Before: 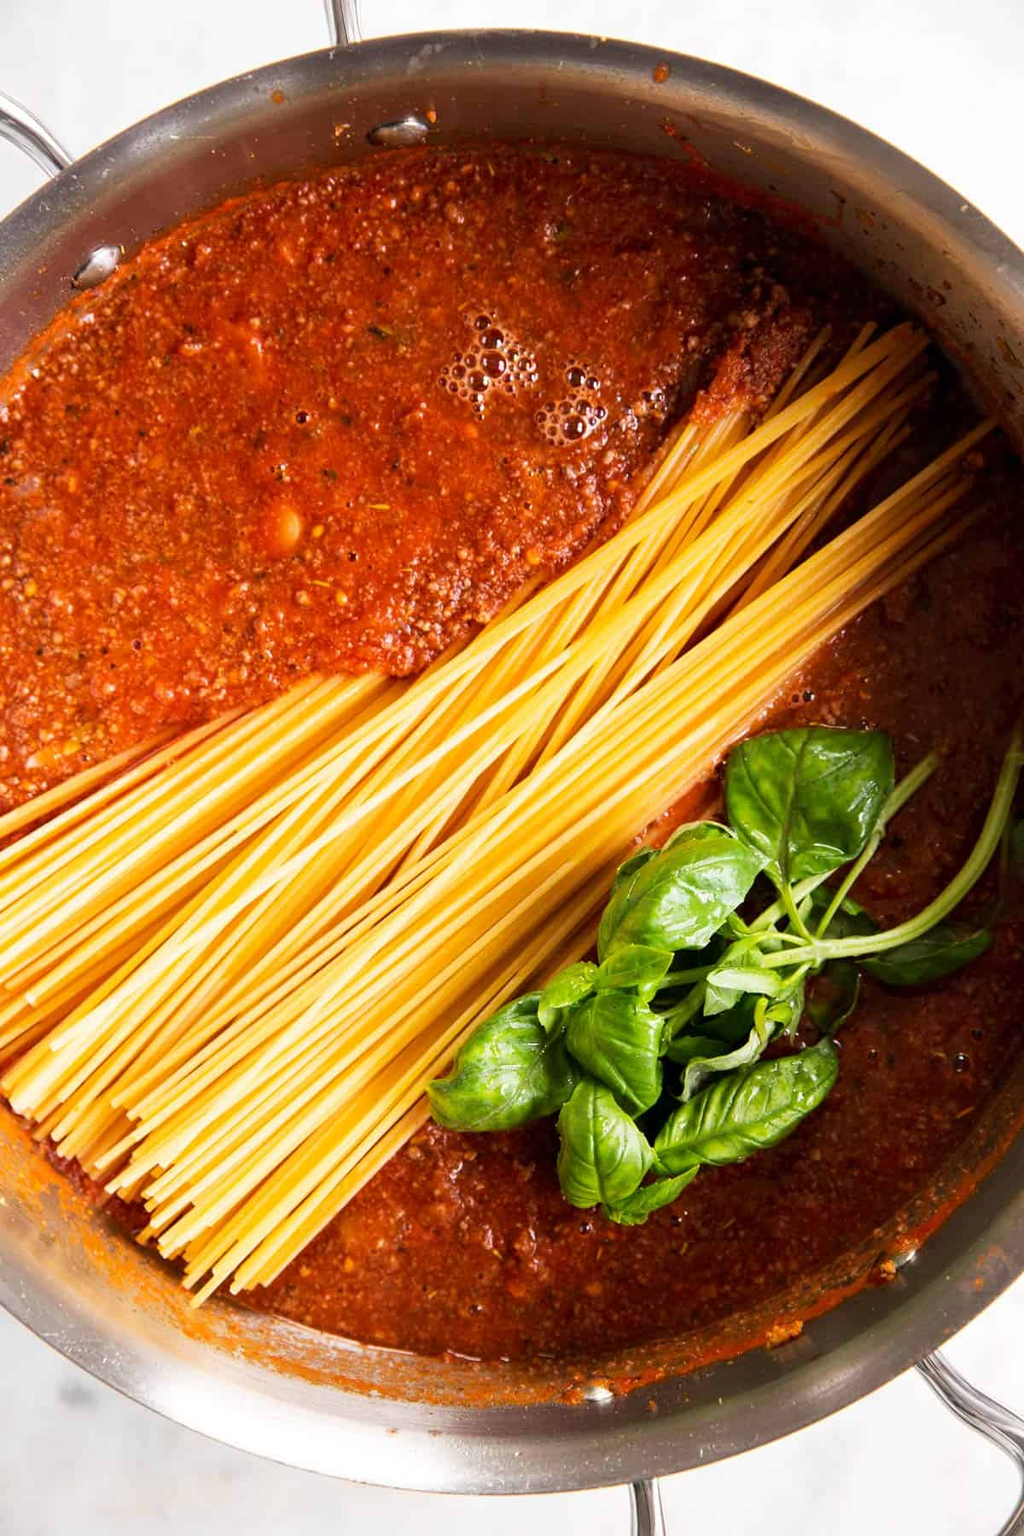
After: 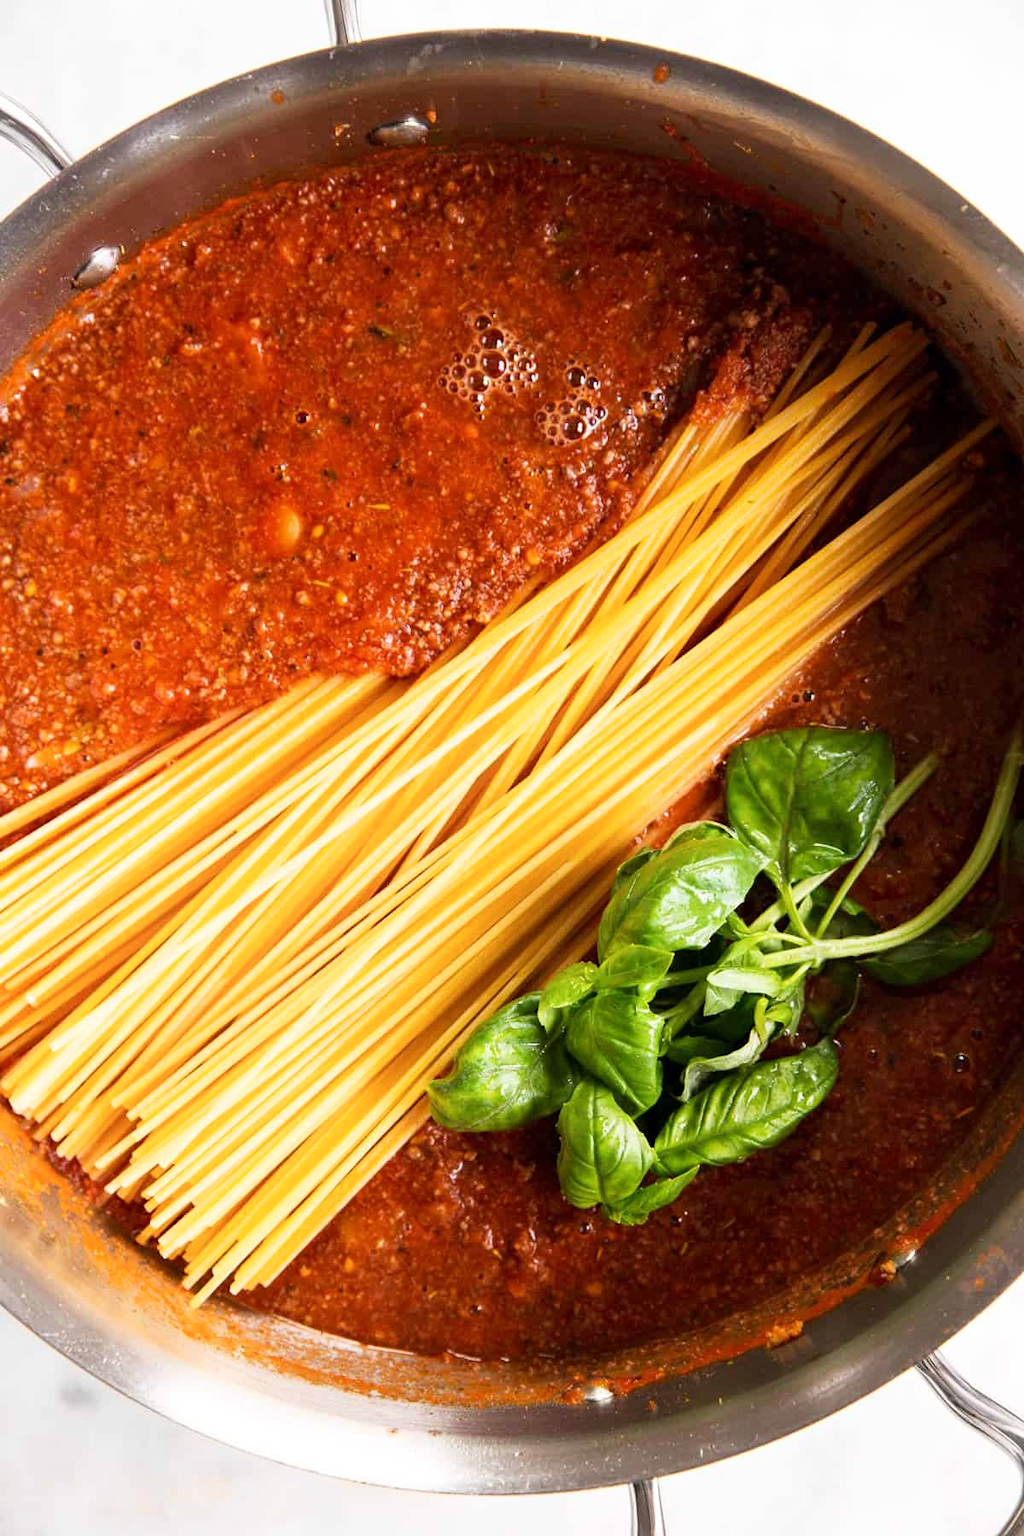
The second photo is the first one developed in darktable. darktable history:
shadows and highlights: shadows 1.58, highlights 38.71
